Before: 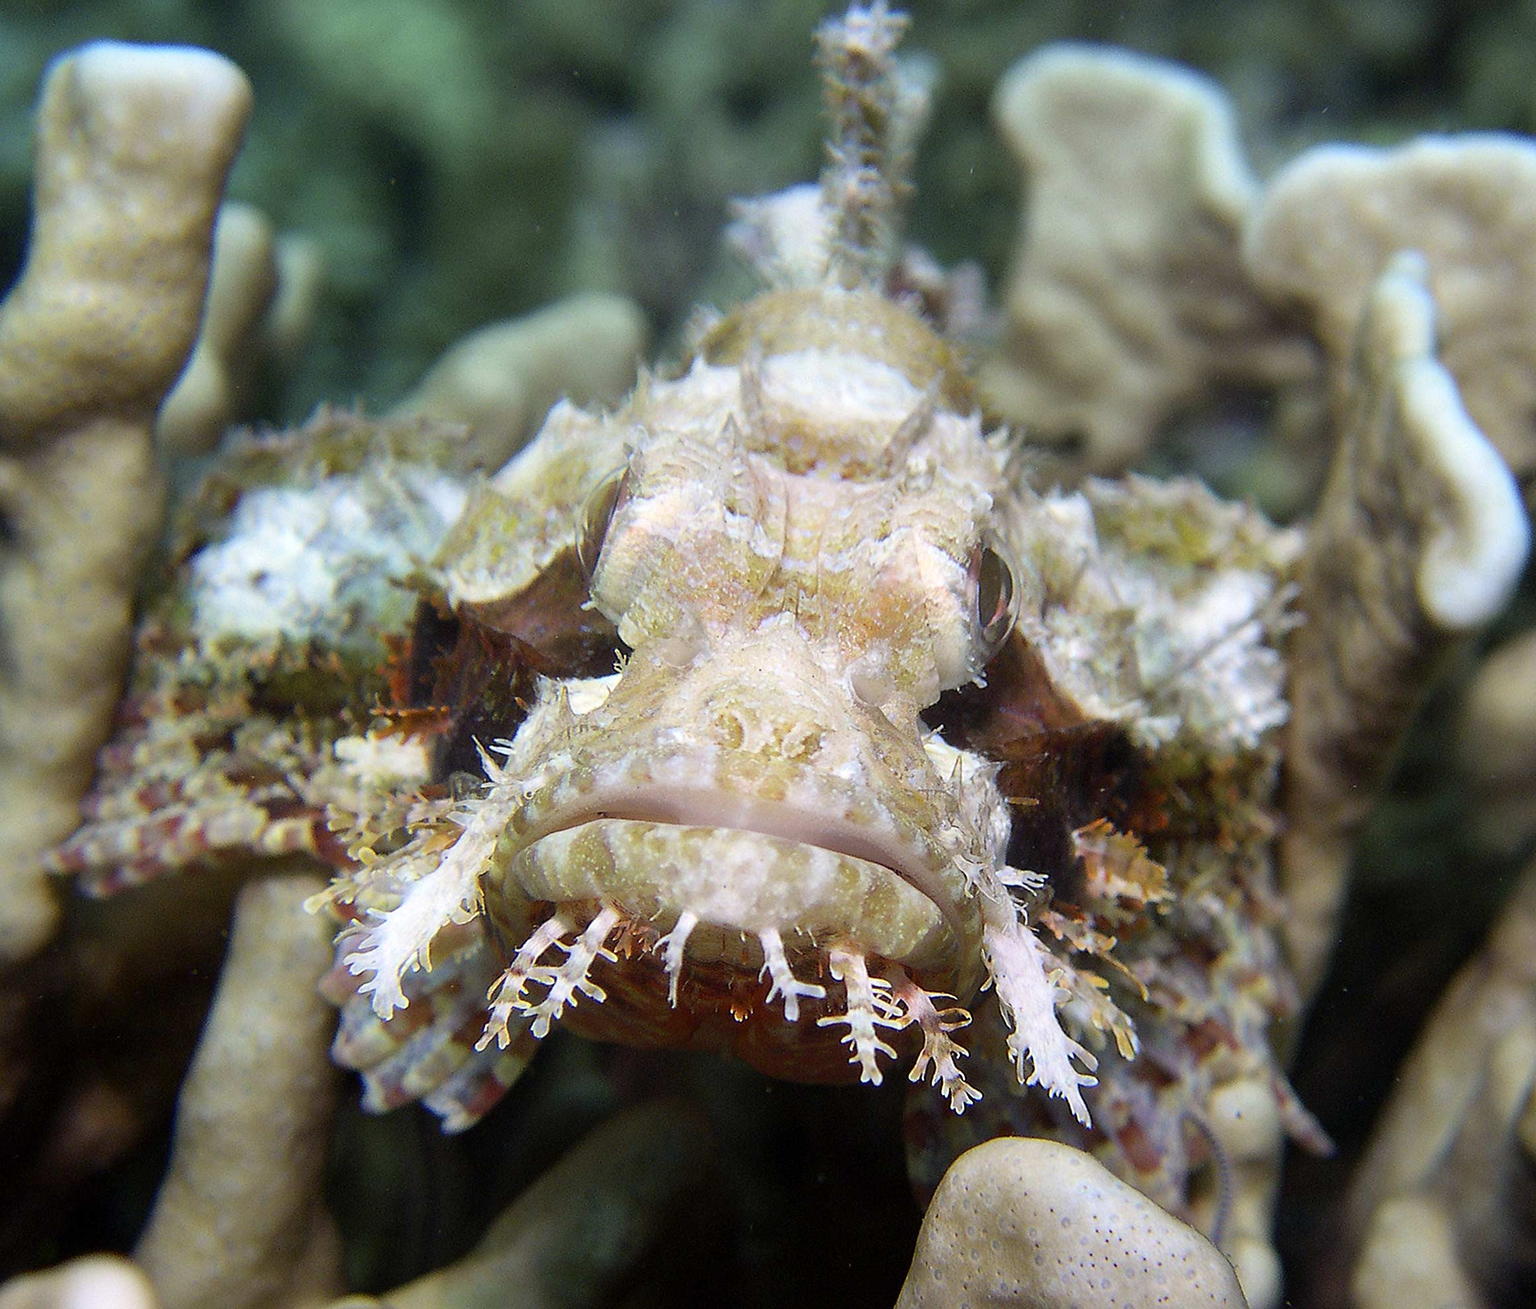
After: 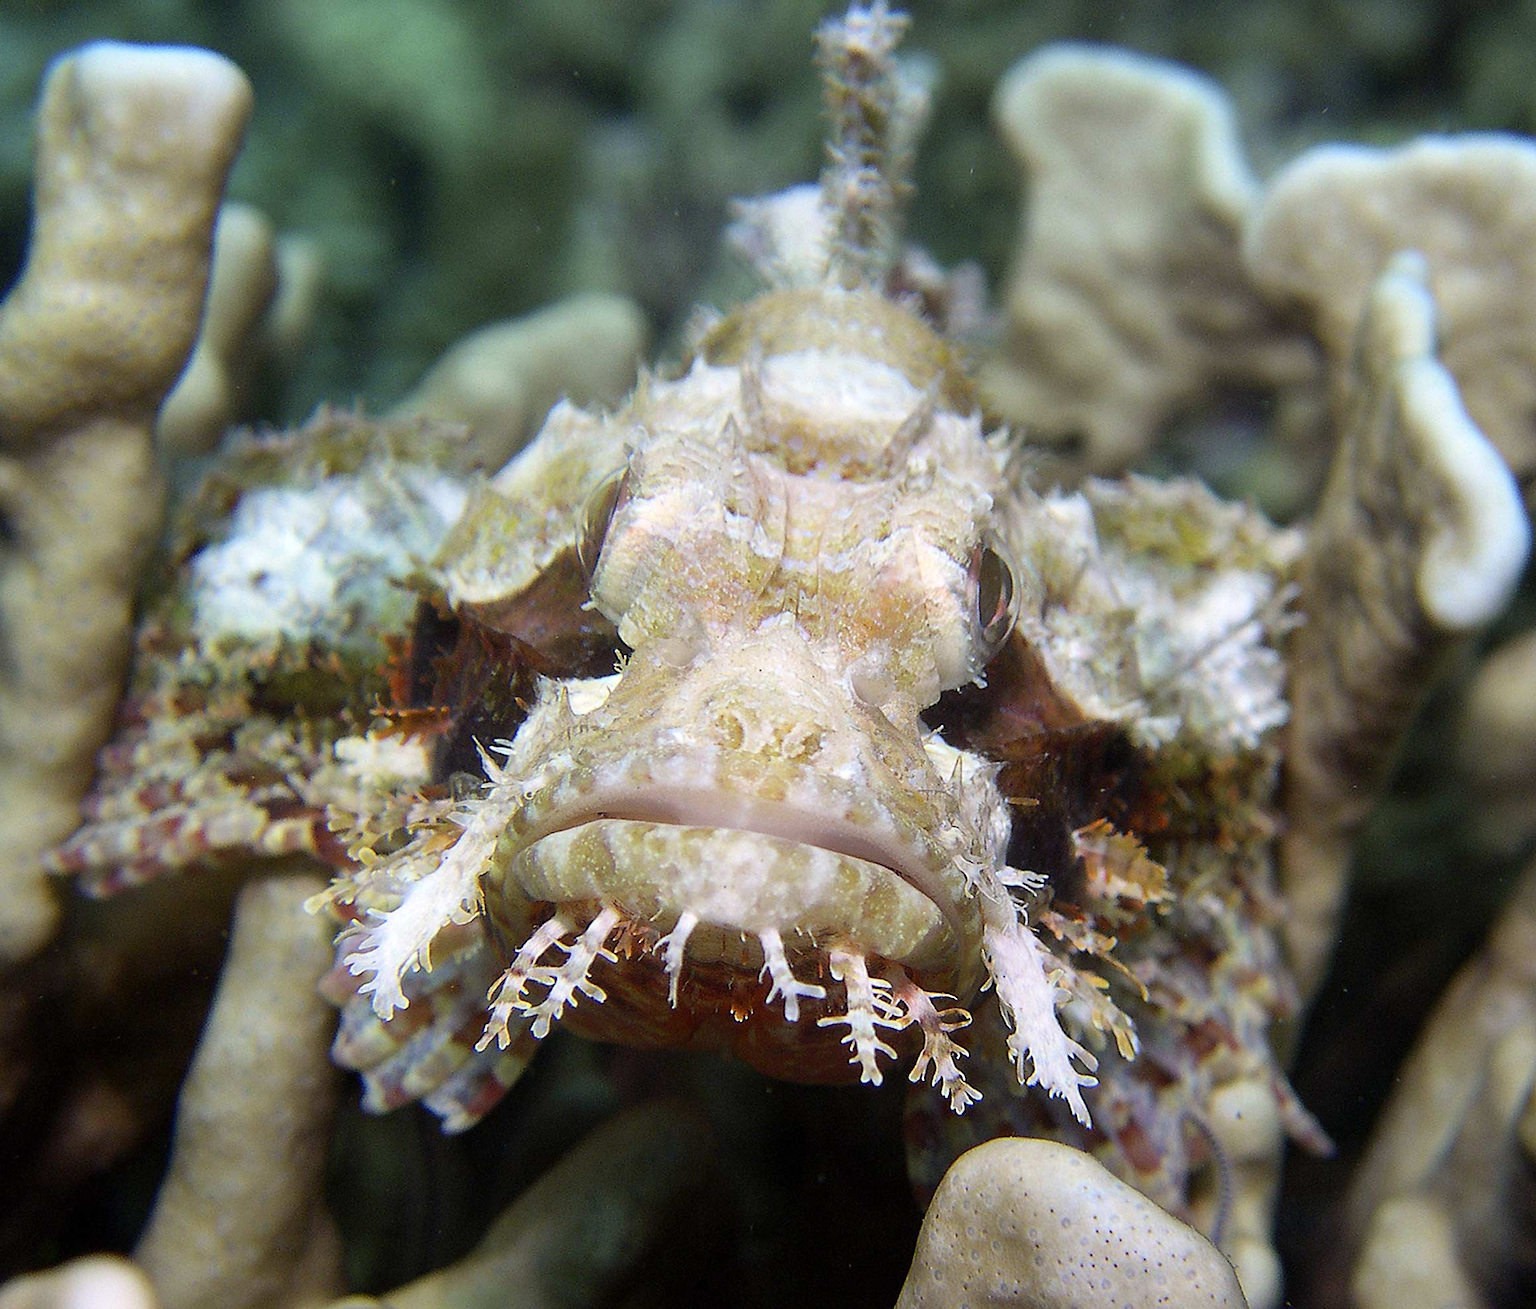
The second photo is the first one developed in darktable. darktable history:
sharpen: radius 2.898, amount 0.861, threshold 47.104
